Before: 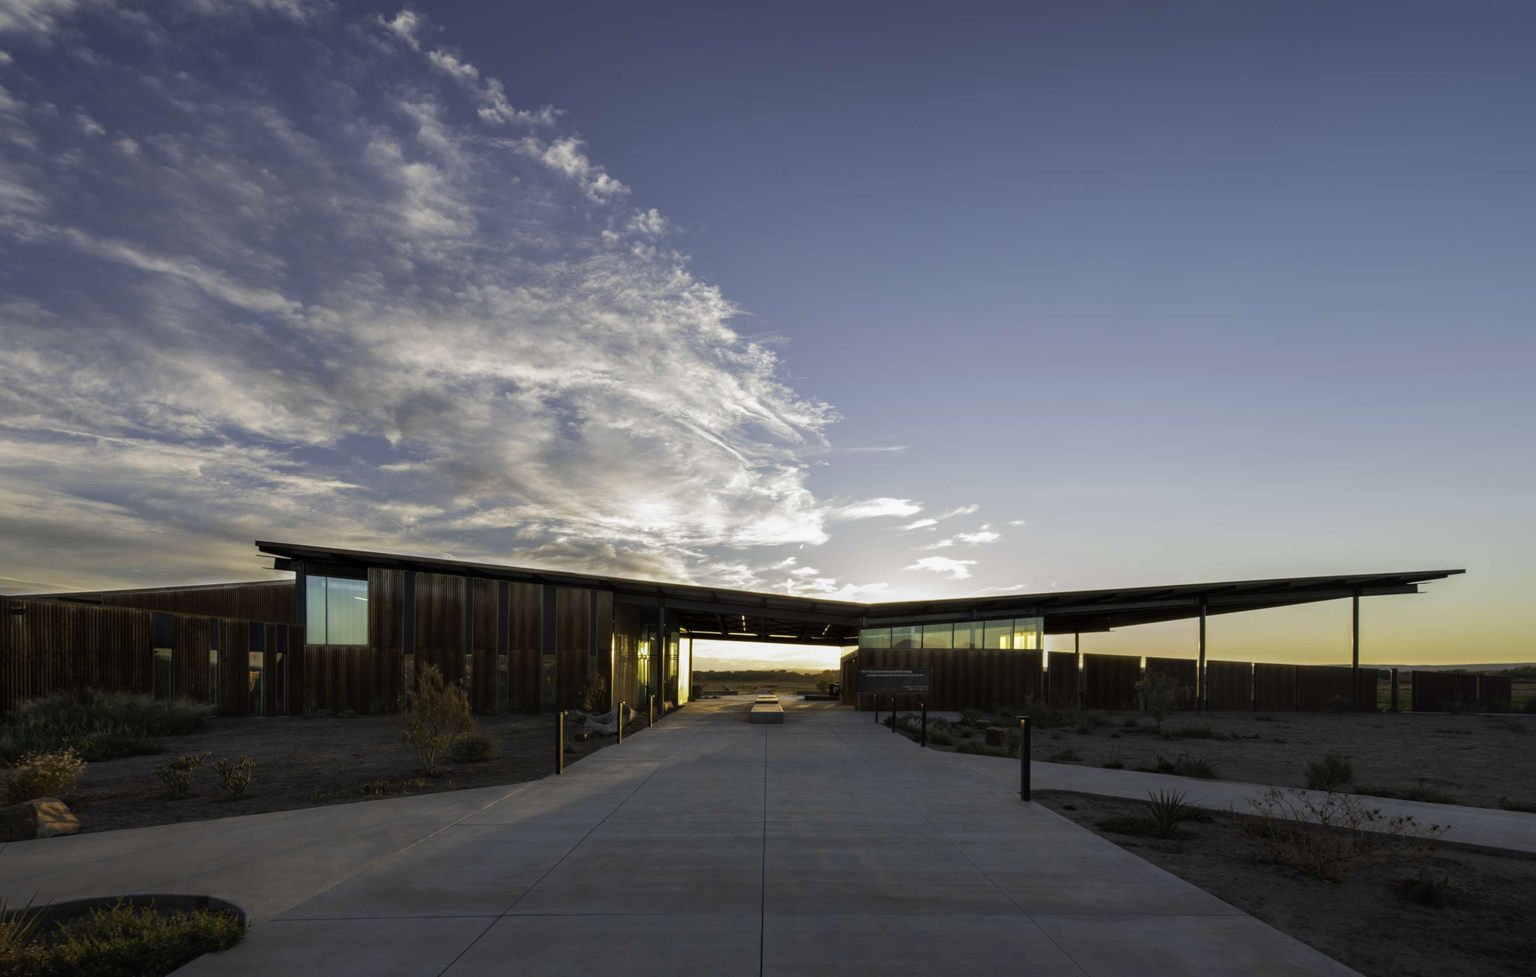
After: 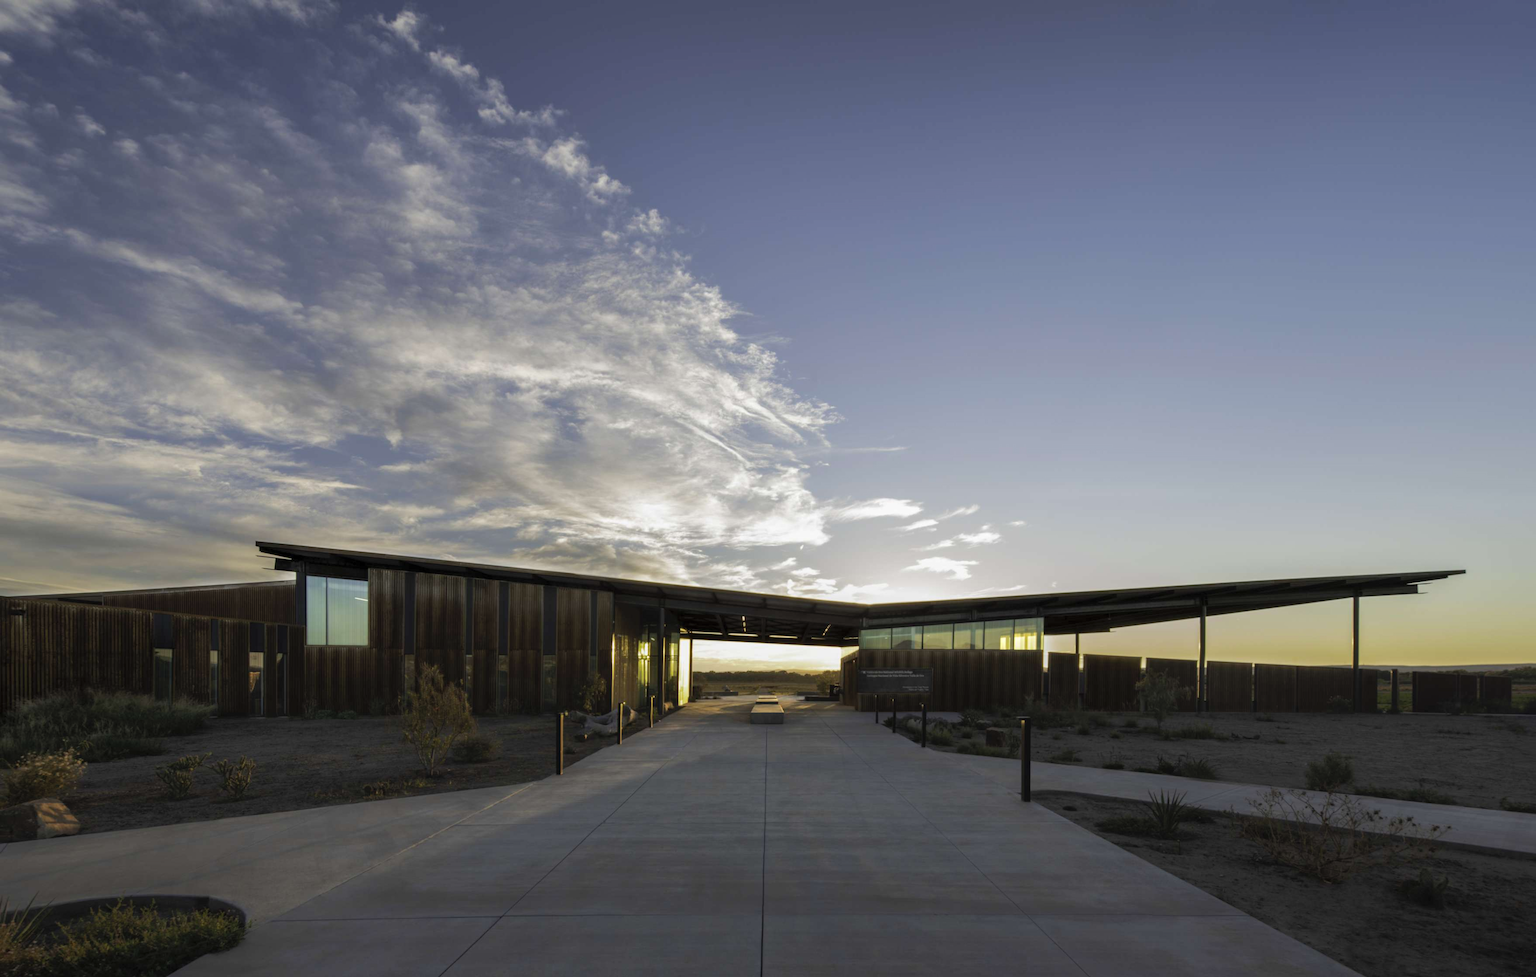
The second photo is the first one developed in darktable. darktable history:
contrast brightness saturation: brightness 0.132
base curve: curves: ch0 [(0, 0) (0.297, 0.298) (1, 1)], preserve colors none
tone curve: curves: ch0 [(0, 0) (0.003, 0.002) (0.011, 0.009) (0.025, 0.021) (0.044, 0.037) (0.069, 0.058) (0.1, 0.084) (0.136, 0.114) (0.177, 0.149) (0.224, 0.188) (0.277, 0.232) (0.335, 0.281) (0.399, 0.341) (0.468, 0.416) (0.543, 0.496) (0.623, 0.574) (0.709, 0.659) (0.801, 0.754) (0.898, 0.876) (1, 1)], color space Lab, independent channels, preserve colors none
